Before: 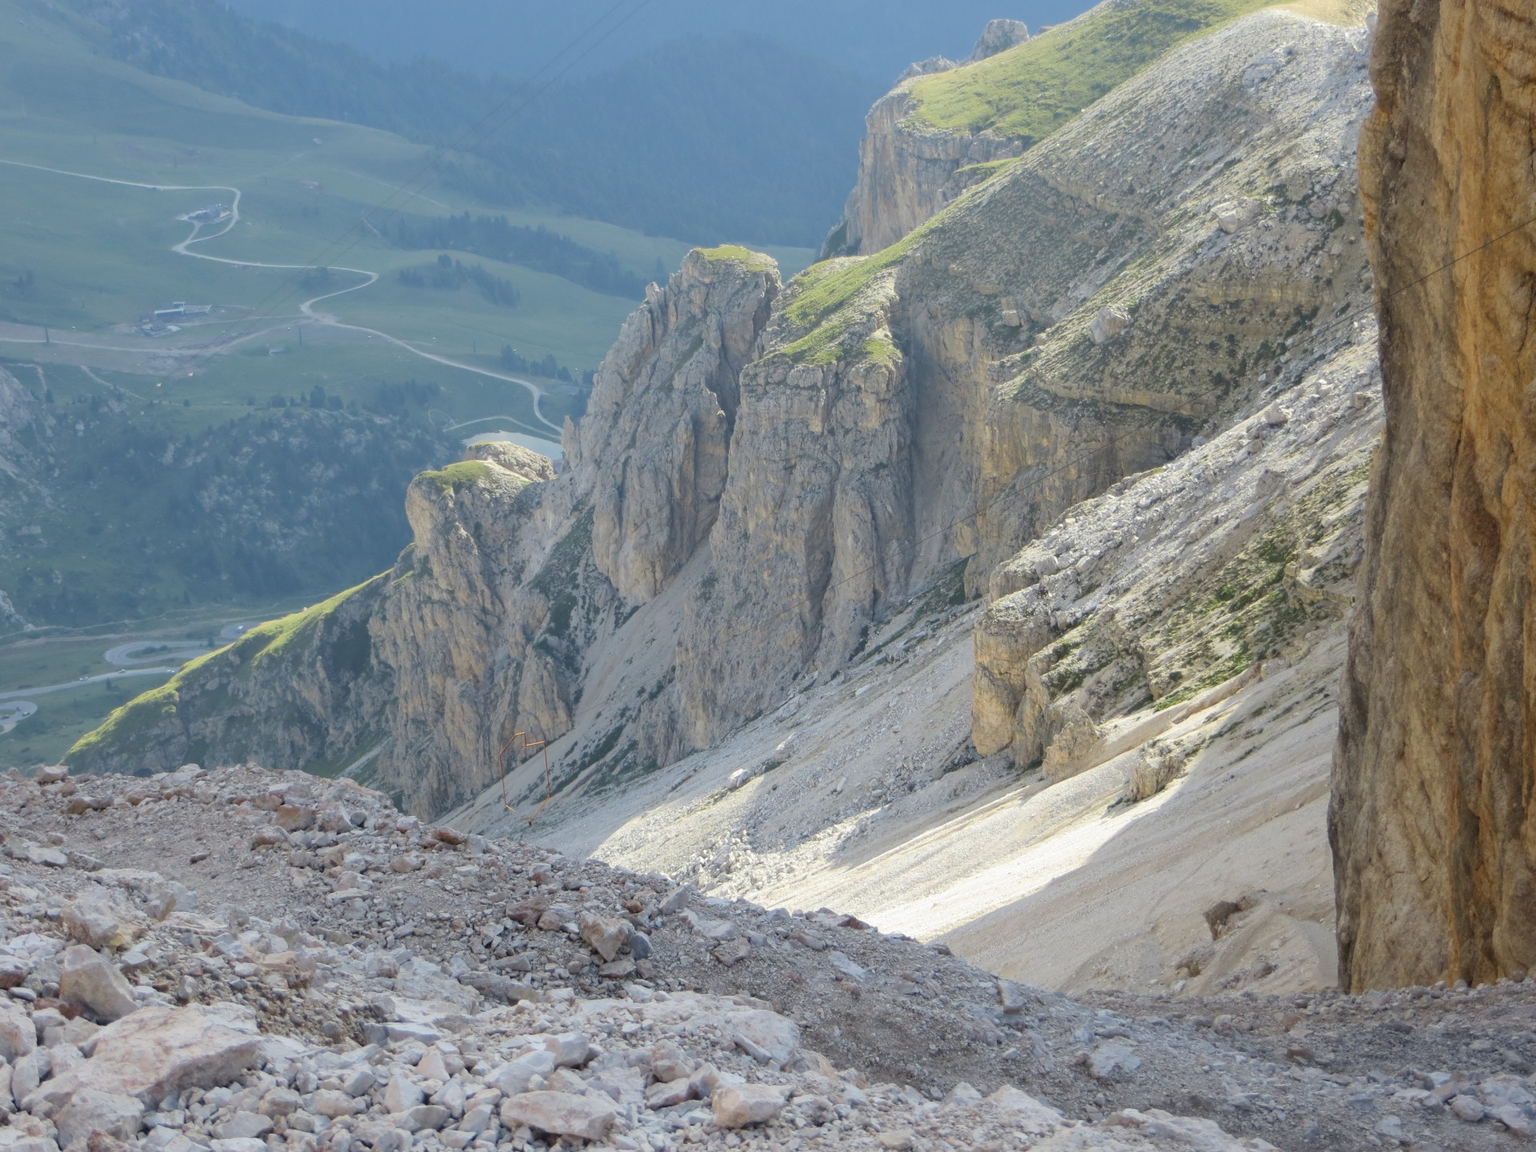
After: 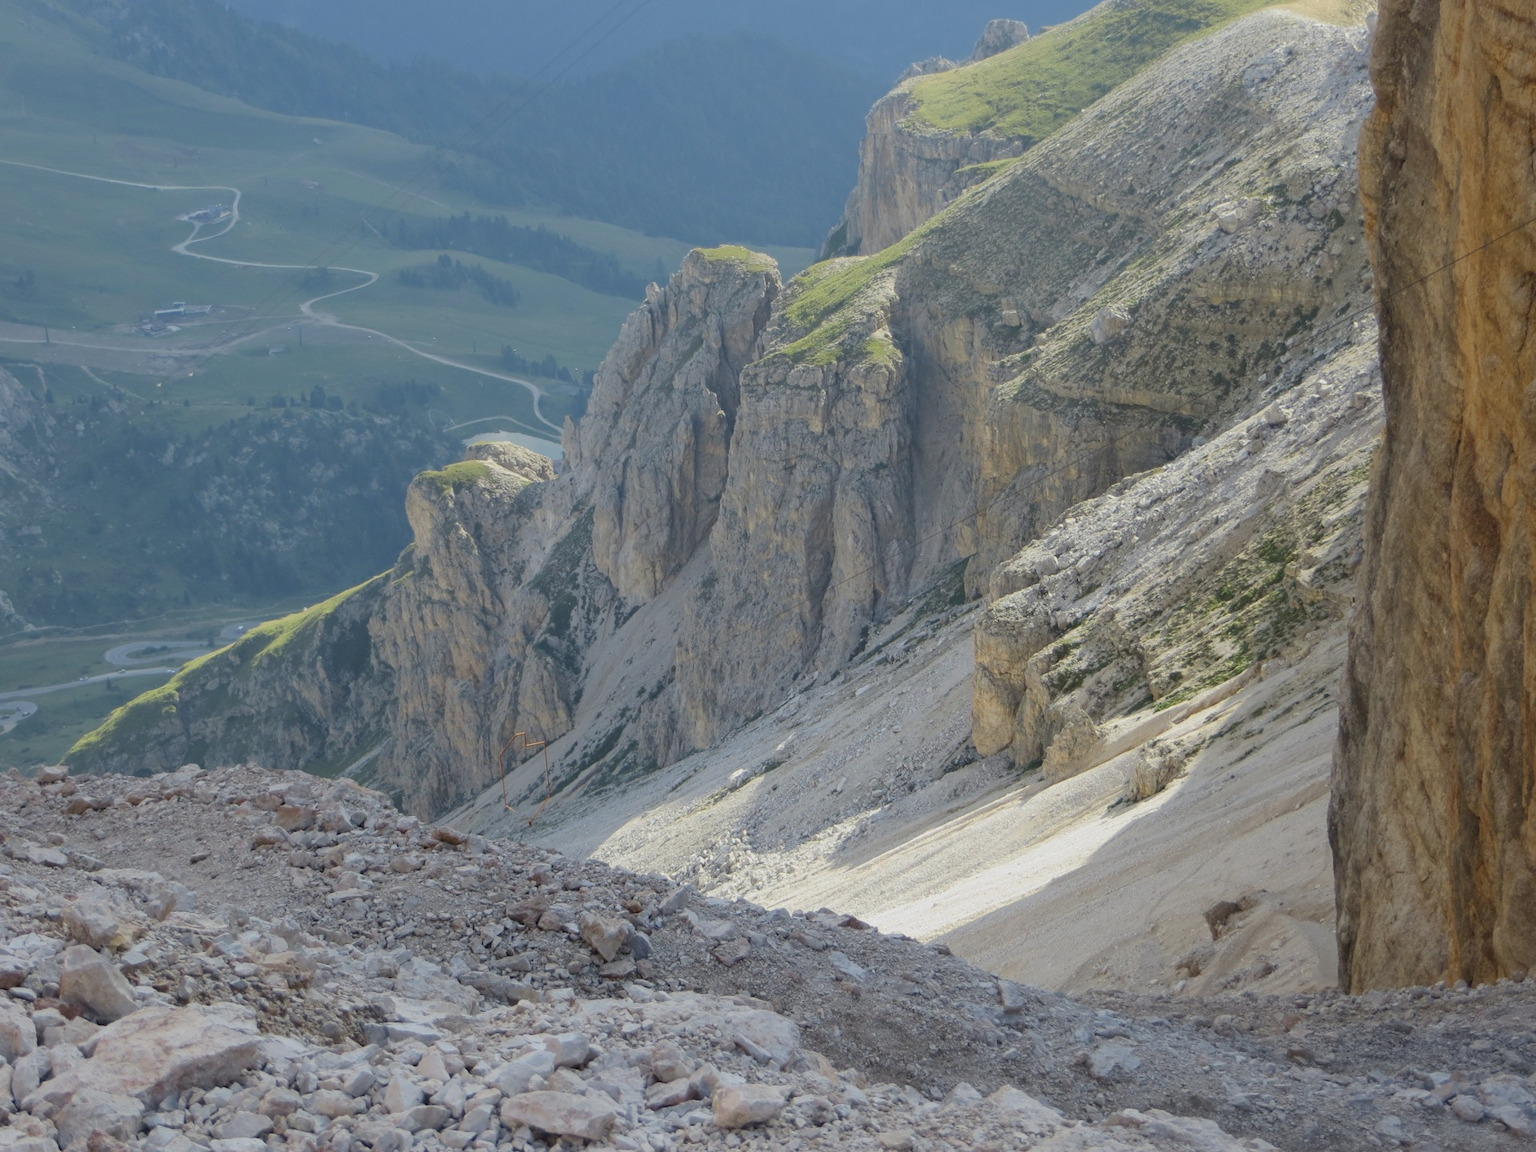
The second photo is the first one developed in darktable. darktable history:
shadows and highlights: shadows 43.06, highlights 6.94
exposure: exposure -0.36 EV, compensate highlight preservation false
